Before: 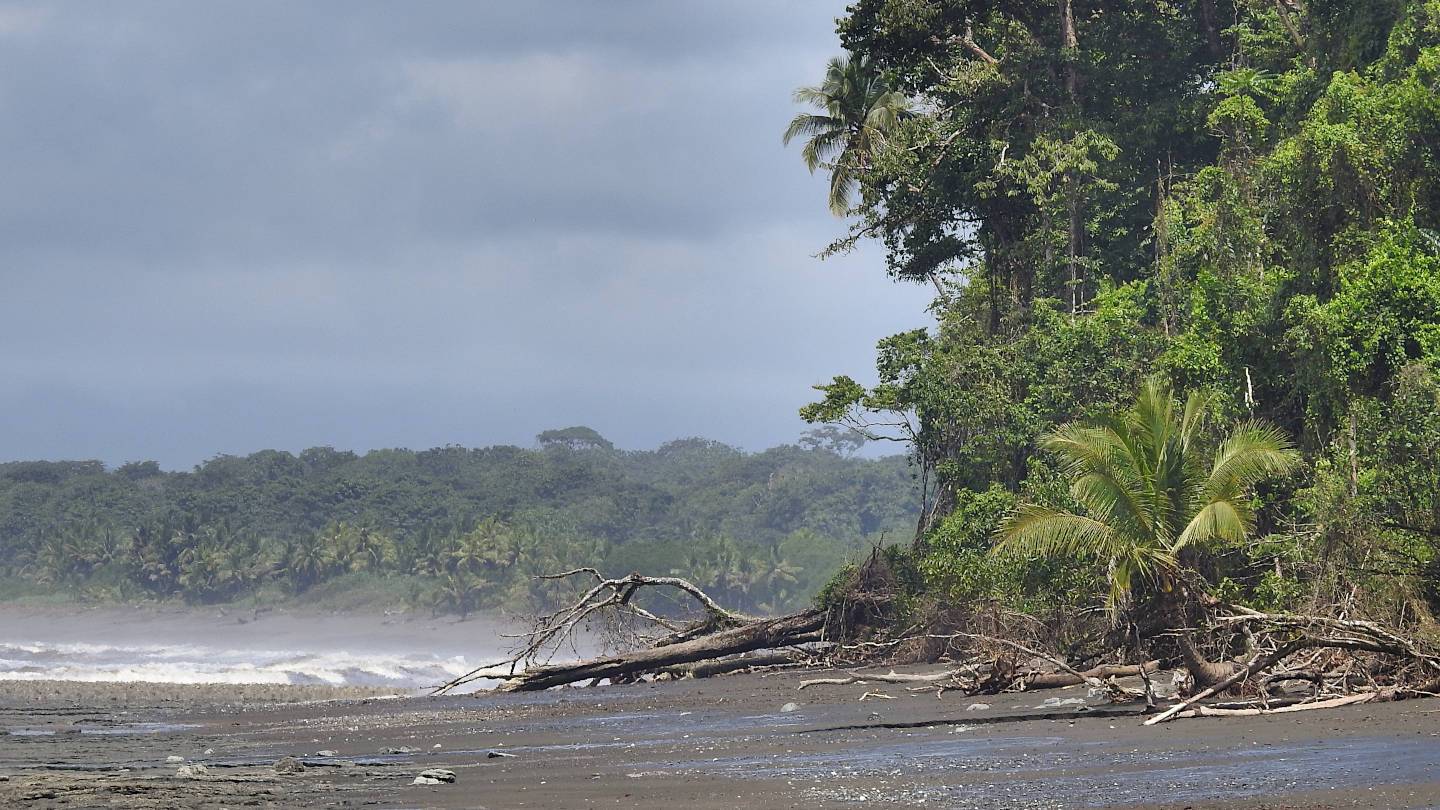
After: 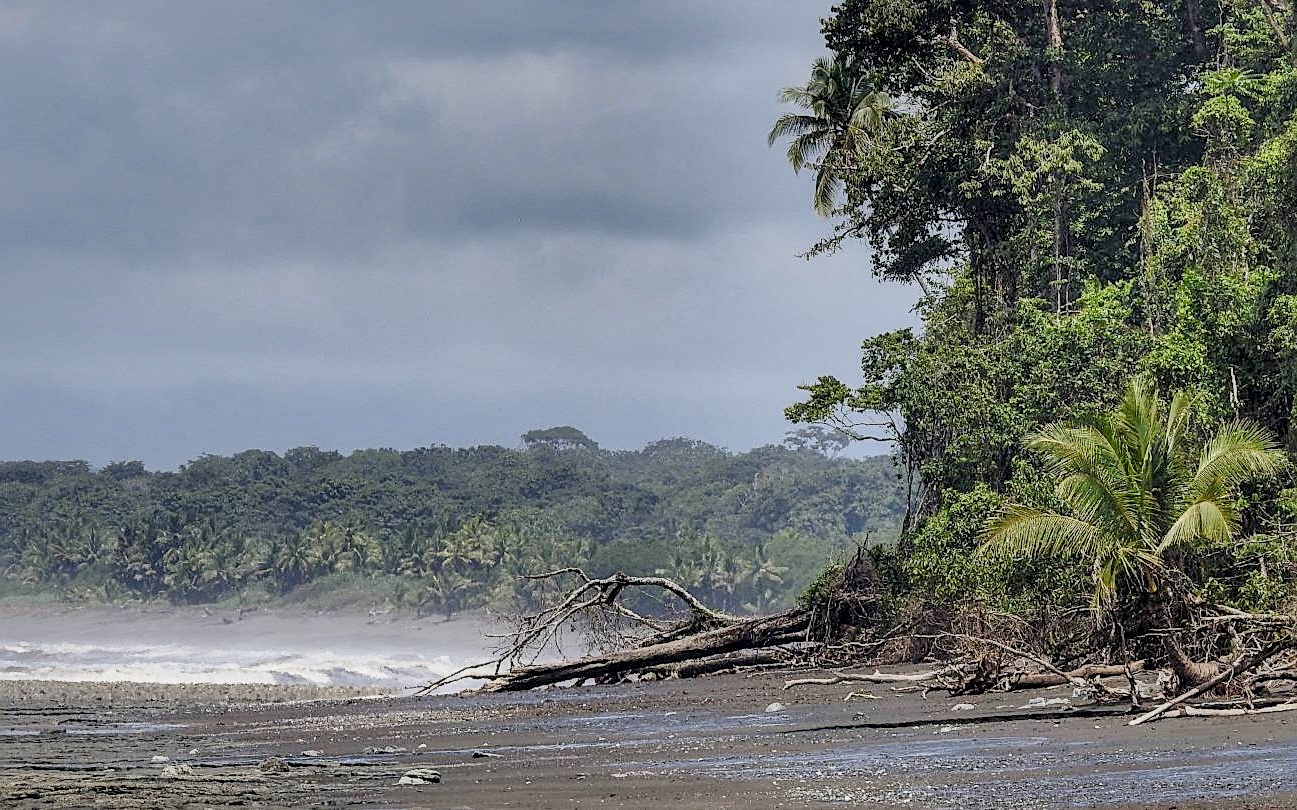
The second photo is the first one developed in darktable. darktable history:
crop and rotate: left 1.088%, right 8.807%
local contrast: detail 150%
filmic rgb: black relative exposure -11.88 EV, white relative exposure 5.43 EV, threshold 3 EV, hardness 4.49, latitude 50%, contrast 1.14, color science v5 (2021), contrast in shadows safe, contrast in highlights safe, enable highlight reconstruction true
sharpen: on, module defaults
shadows and highlights: shadows 40, highlights -60
color balance rgb: perceptual saturation grading › global saturation 20%, perceptual saturation grading › highlights -50%, perceptual saturation grading › shadows 30%
